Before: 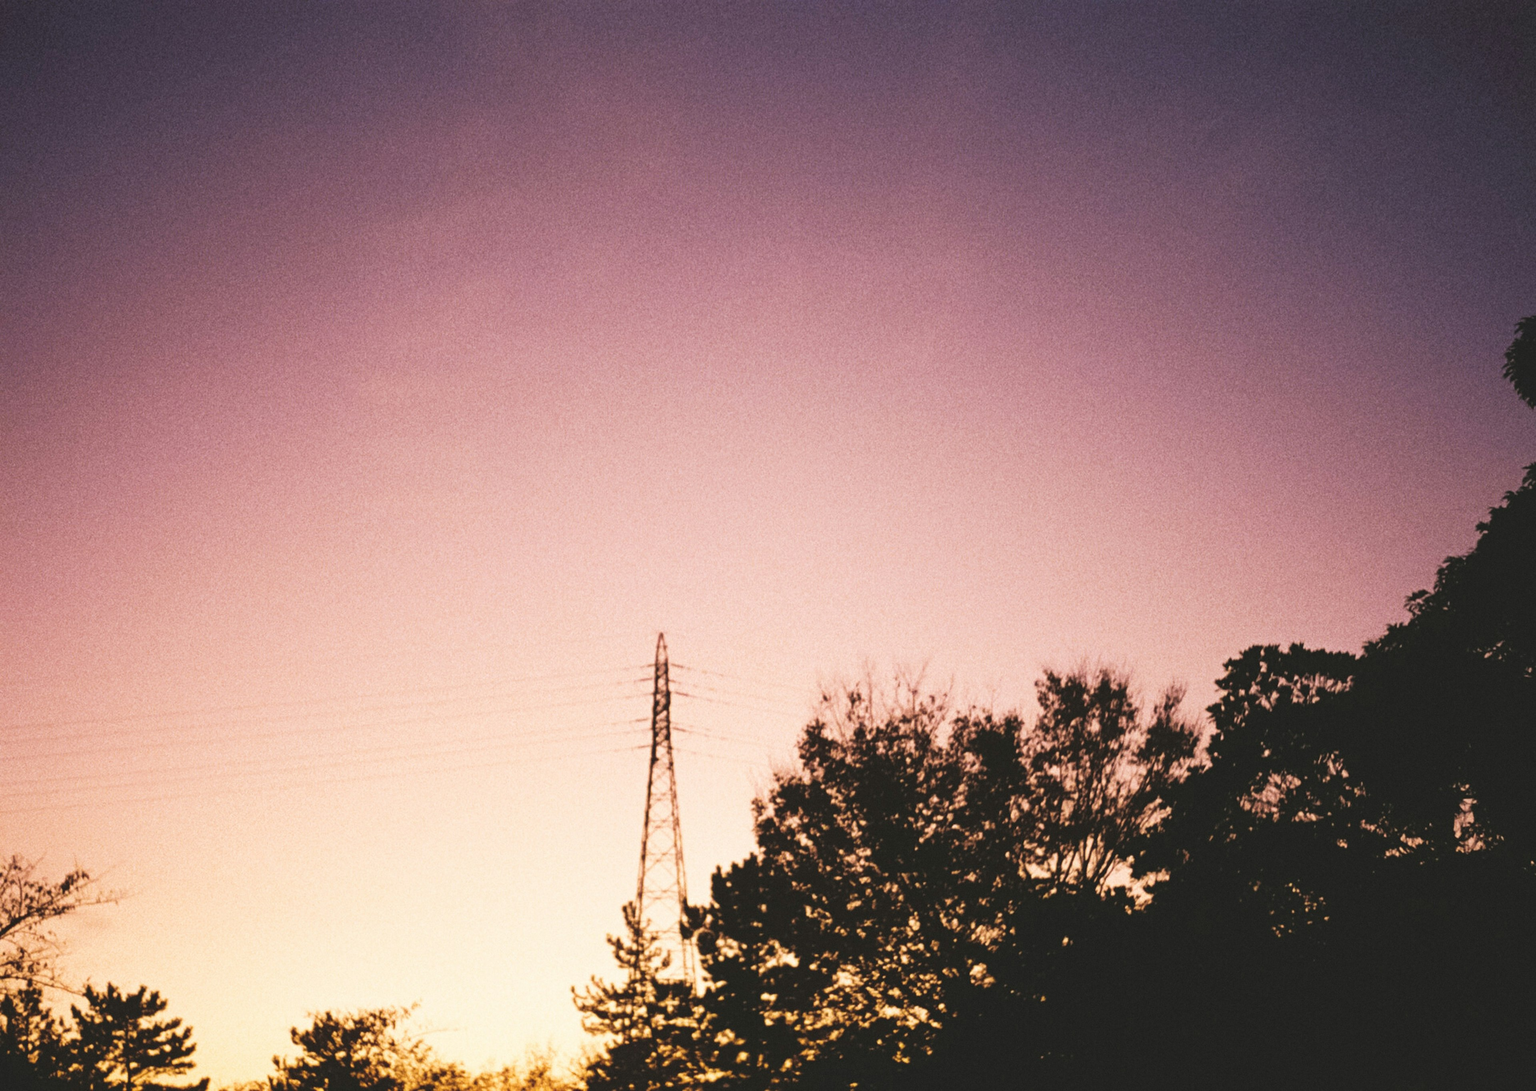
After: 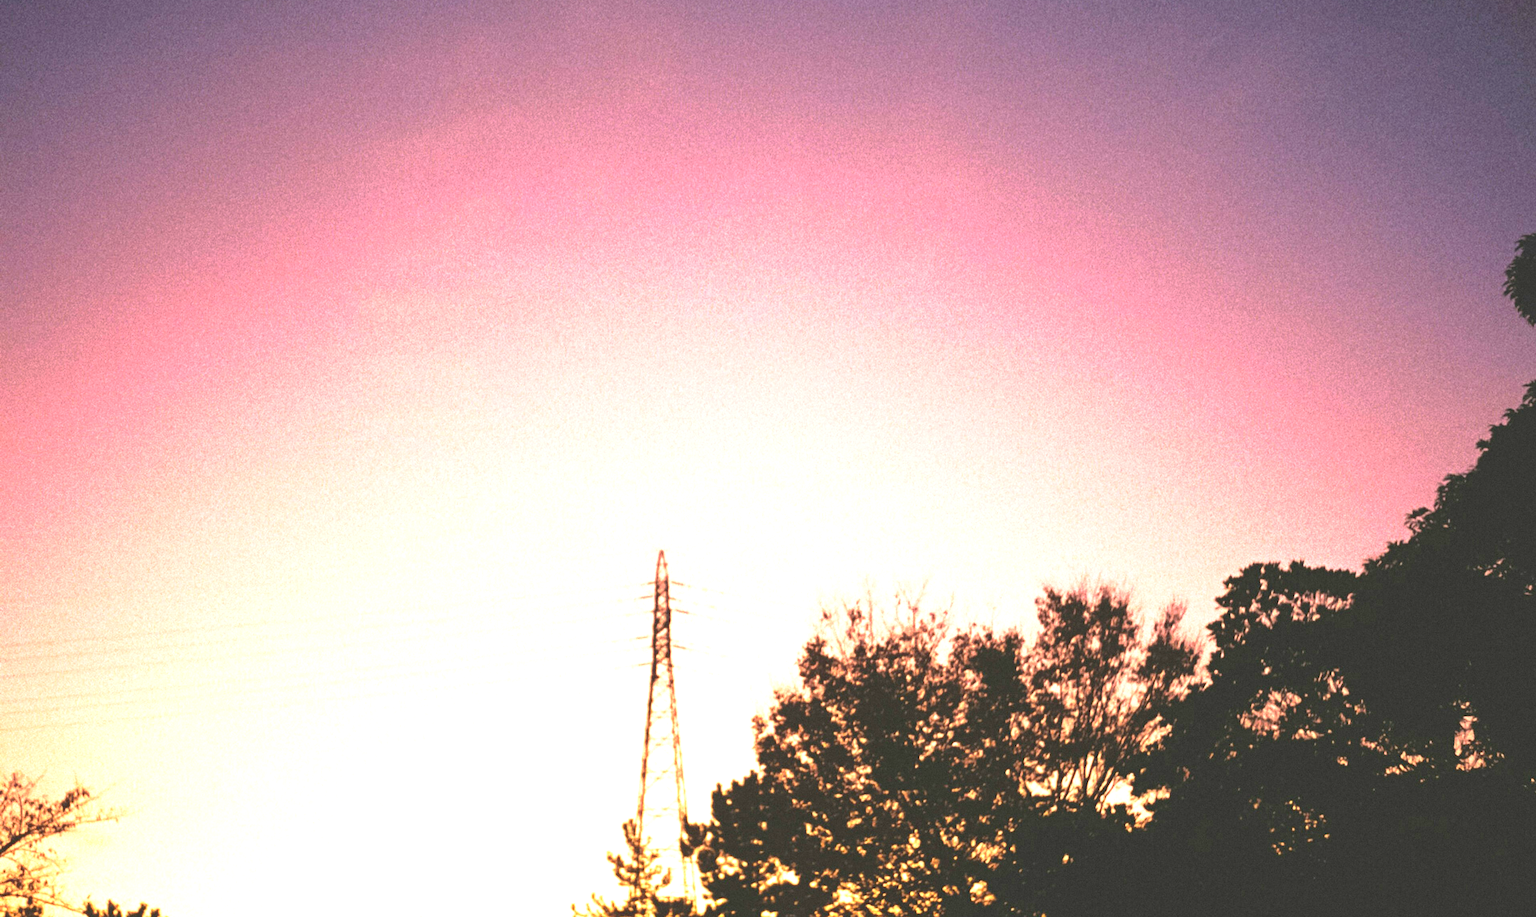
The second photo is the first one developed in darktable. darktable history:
crop: top 7.607%, bottom 8.329%
levels: levels [0.036, 0.364, 0.827]
base curve: curves: ch0 [(0, 0) (0.257, 0.25) (0.482, 0.586) (0.757, 0.871) (1, 1)], preserve colors none
